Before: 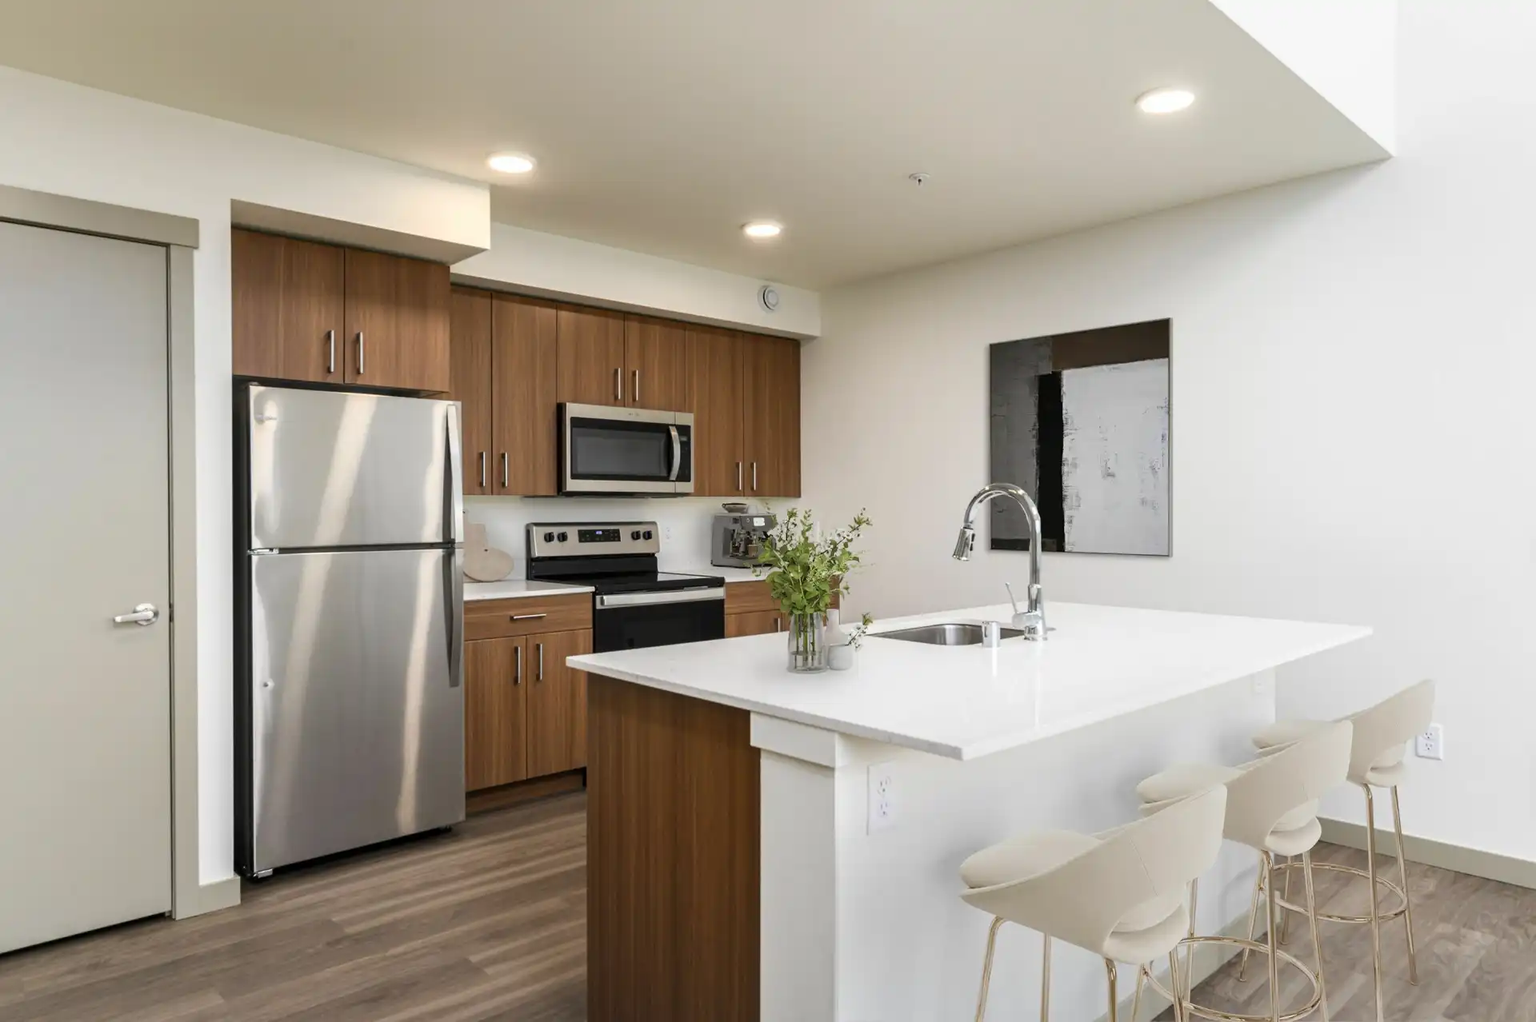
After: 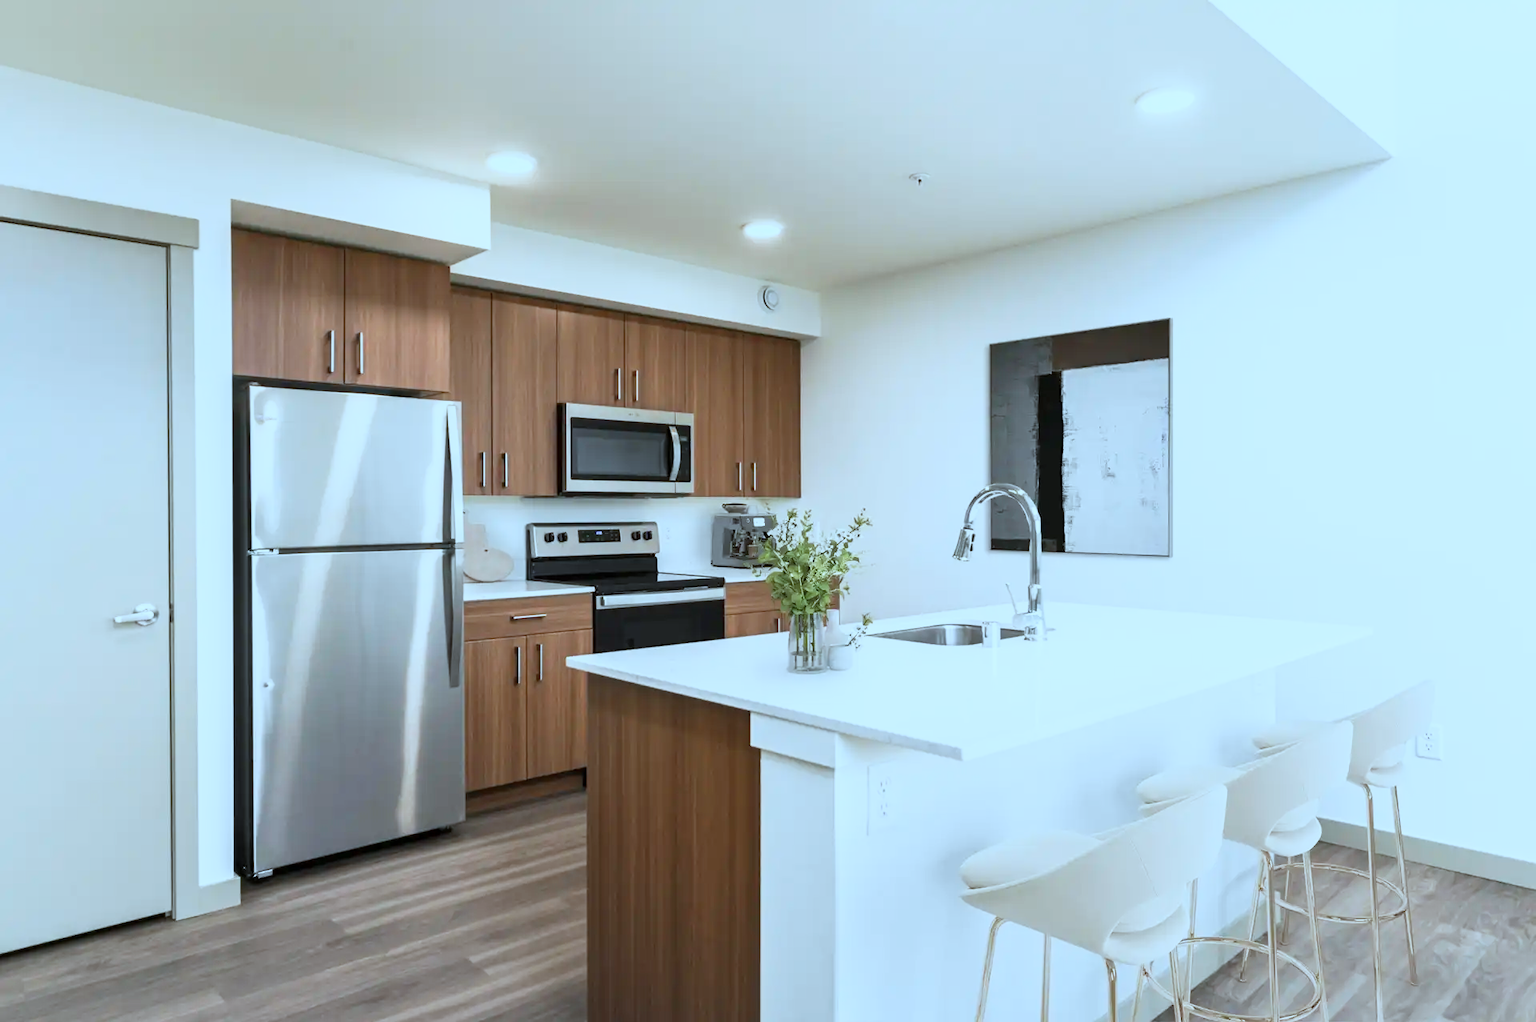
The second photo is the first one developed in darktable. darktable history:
base curve: curves: ch0 [(0, 0) (0.088, 0.125) (0.176, 0.251) (0.354, 0.501) (0.613, 0.749) (1, 0.877)], preserve colors none
color correction: highlights a* -9.63, highlights b* -21.16
